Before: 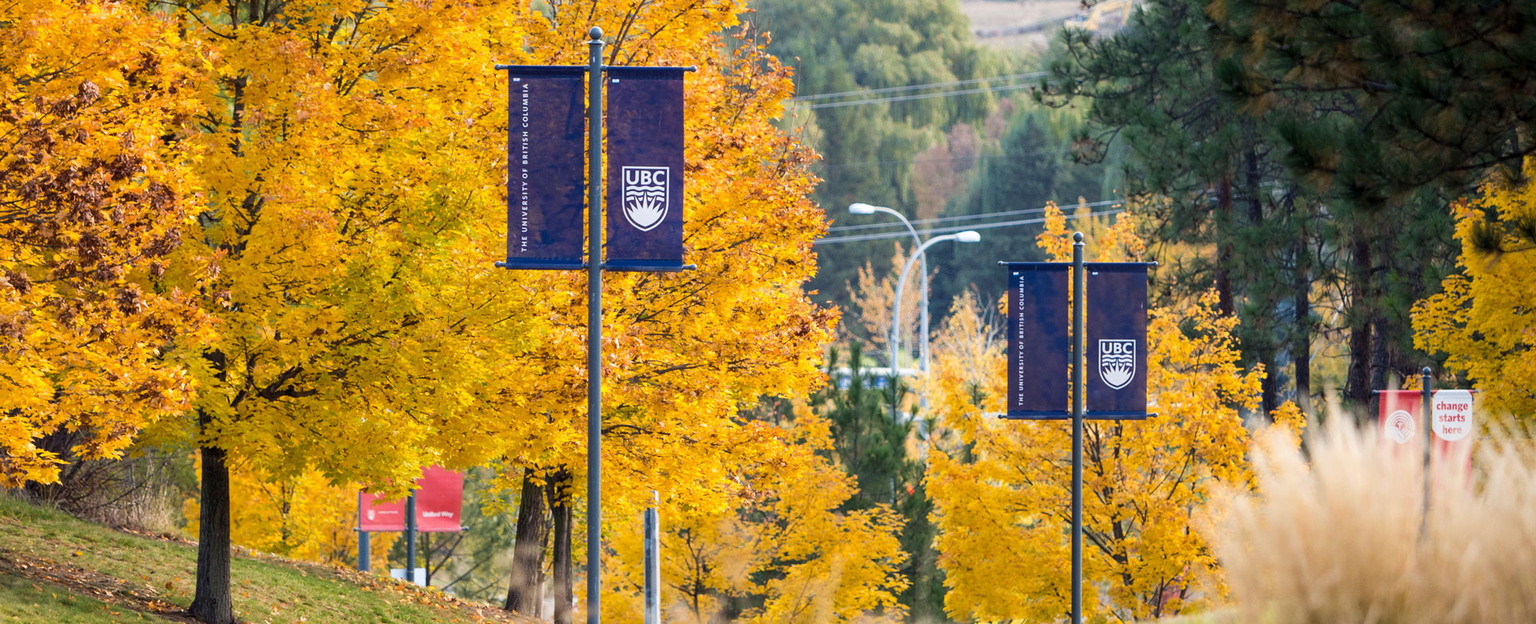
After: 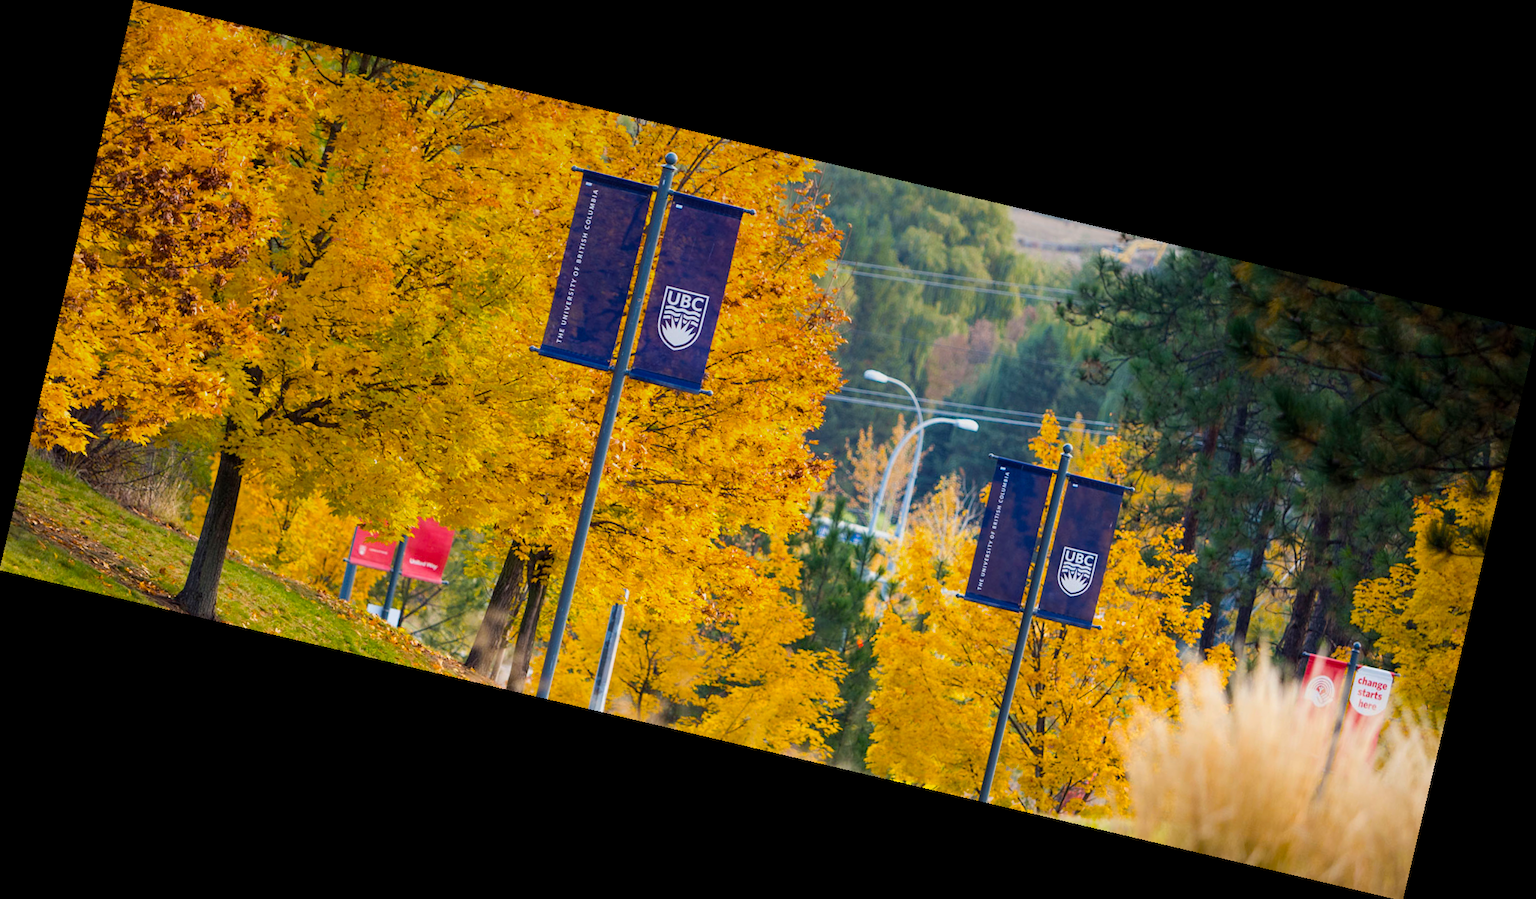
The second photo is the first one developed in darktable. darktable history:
color balance rgb: perceptual saturation grading › global saturation 30%, global vibrance 20%
rotate and perspective: rotation 13.27°, automatic cropping off
graduated density: on, module defaults
